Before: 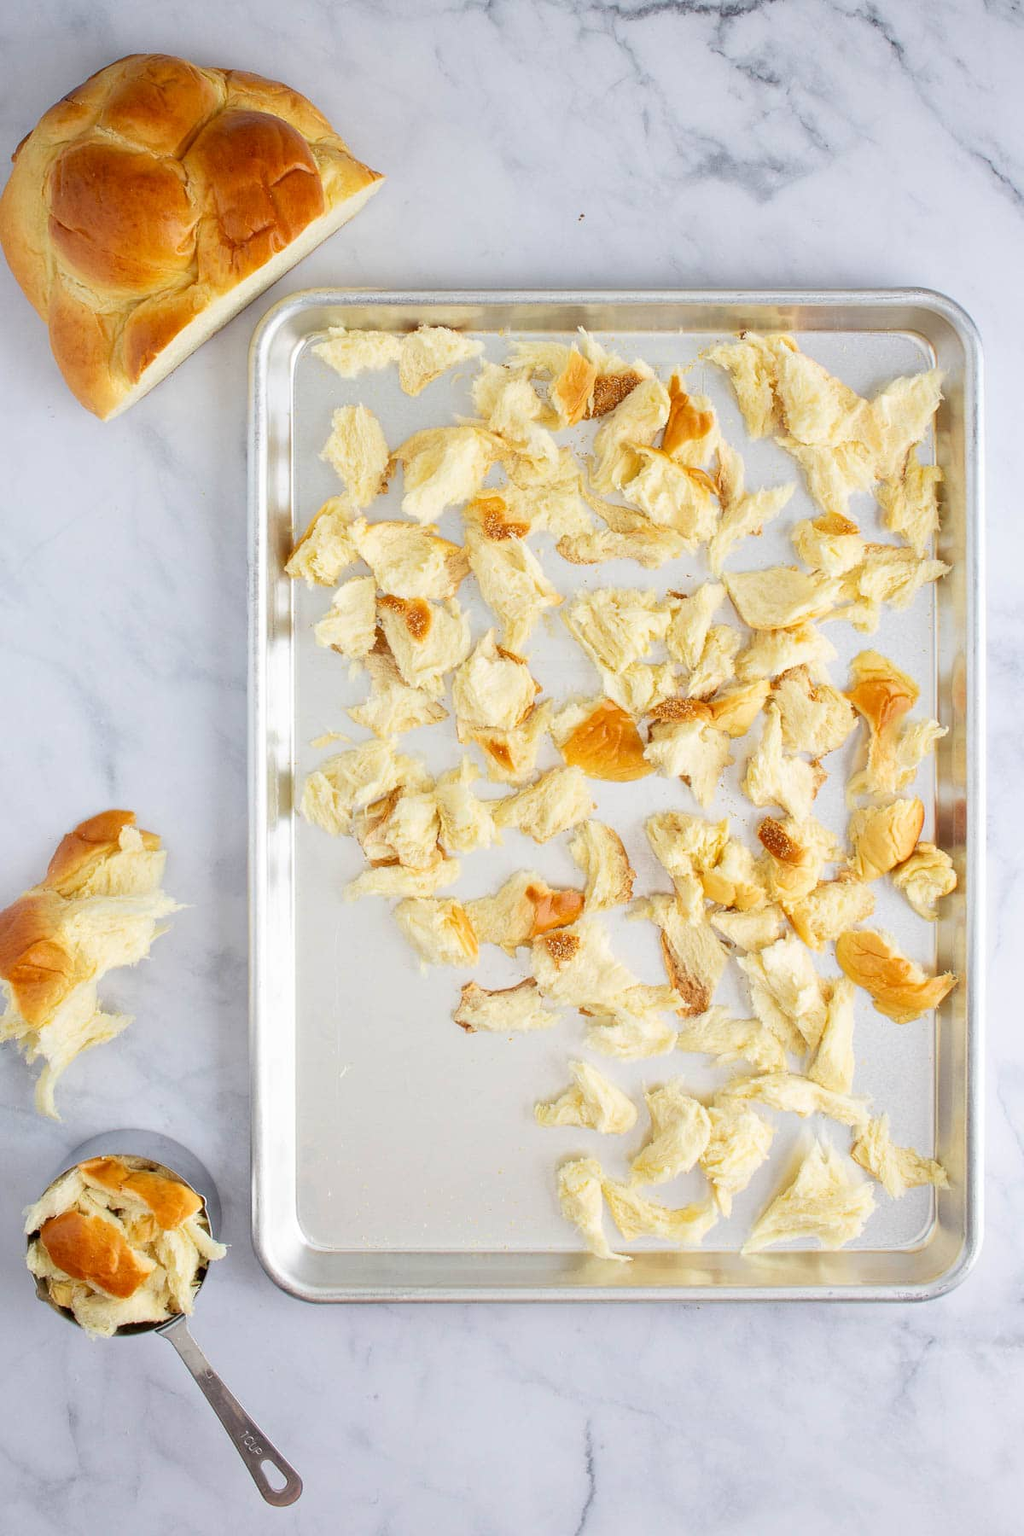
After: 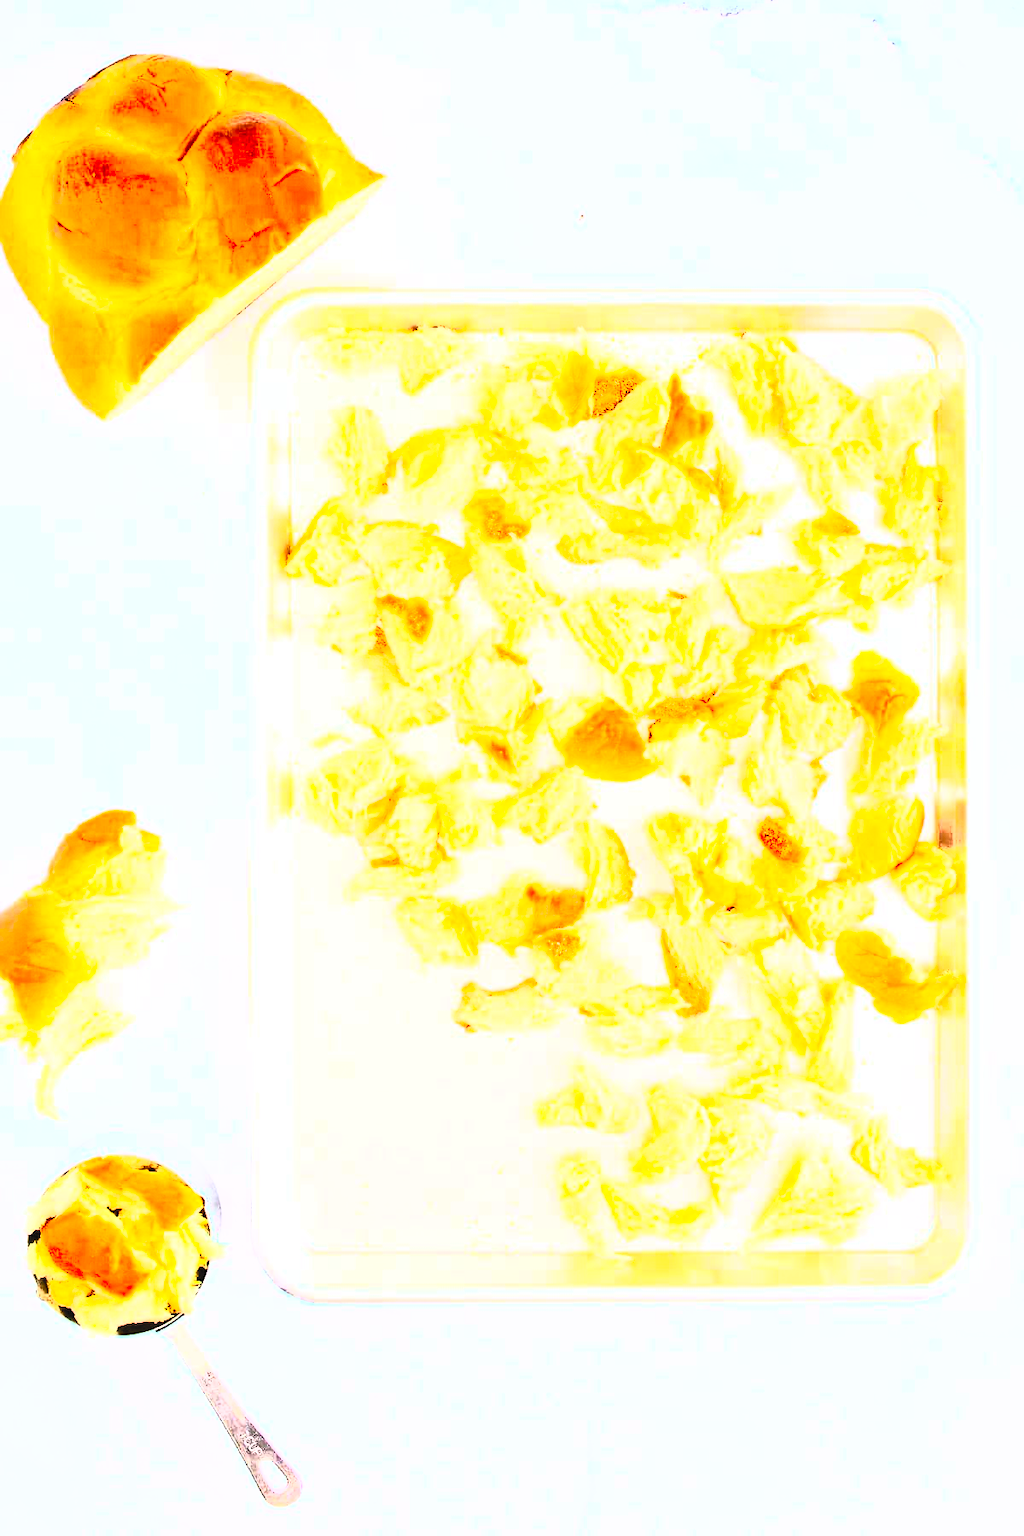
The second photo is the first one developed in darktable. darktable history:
rgb curve: curves: ch0 [(0, 0) (0.21, 0.15) (0.24, 0.21) (0.5, 0.75) (0.75, 0.96) (0.89, 0.99) (1, 1)]; ch1 [(0, 0.02) (0.21, 0.13) (0.25, 0.2) (0.5, 0.67) (0.75, 0.9) (0.89, 0.97) (1, 1)]; ch2 [(0, 0.02) (0.21, 0.13) (0.25, 0.2) (0.5, 0.67) (0.75, 0.9) (0.89, 0.97) (1, 1)], compensate middle gray true
contrast brightness saturation: contrast 1, brightness 1, saturation 1
